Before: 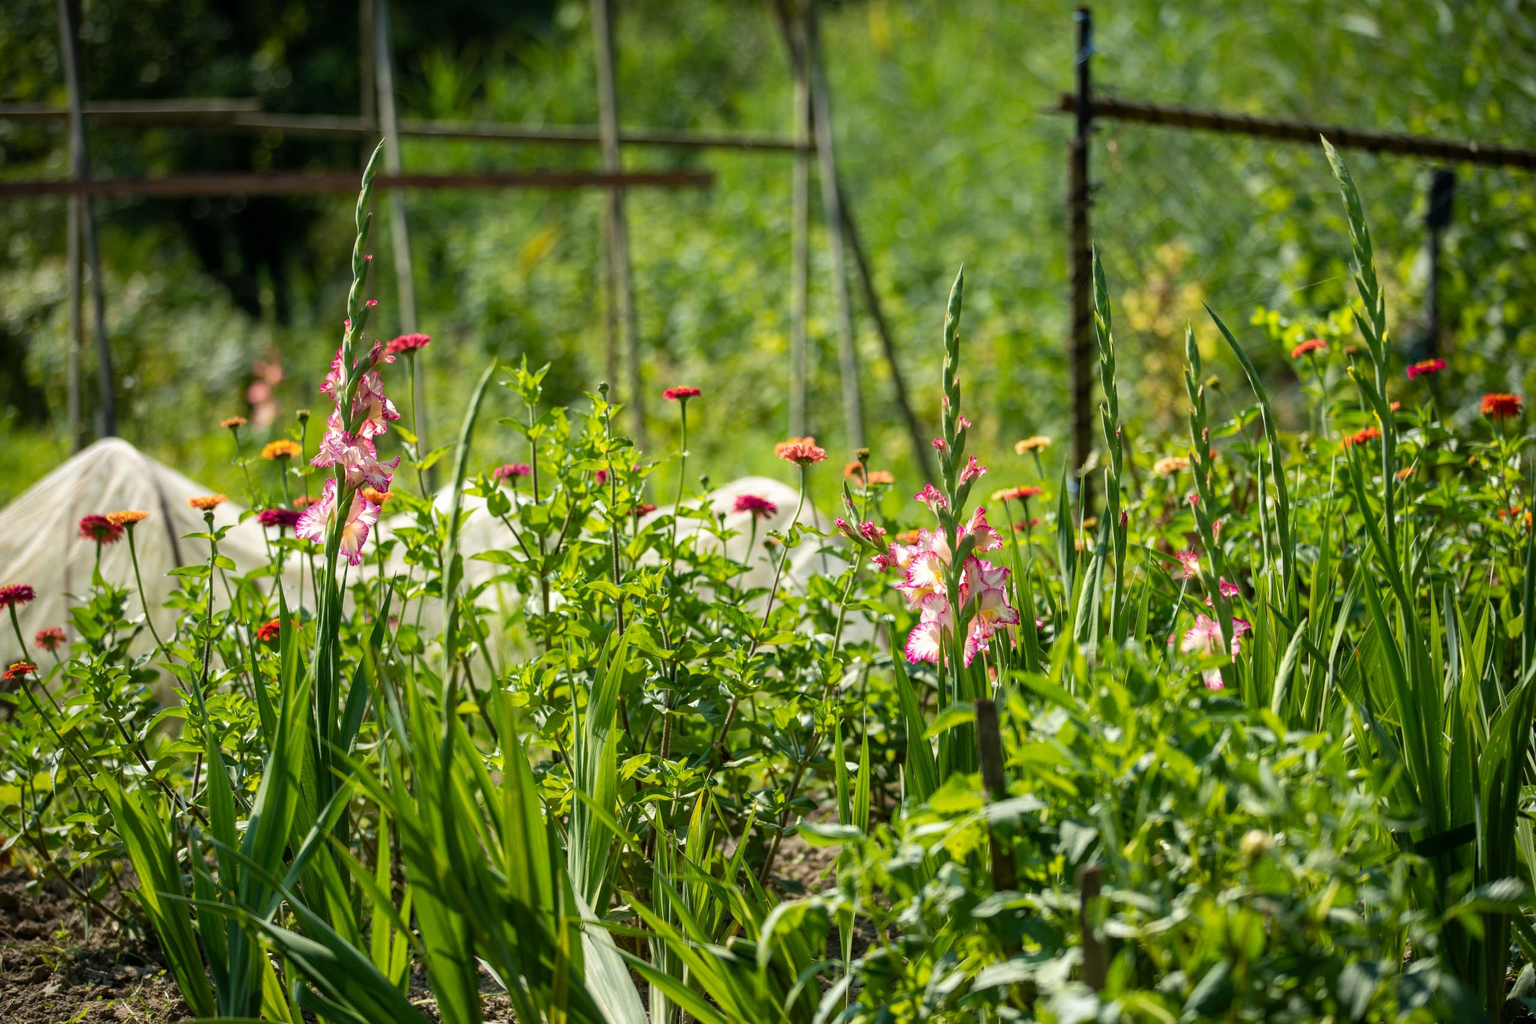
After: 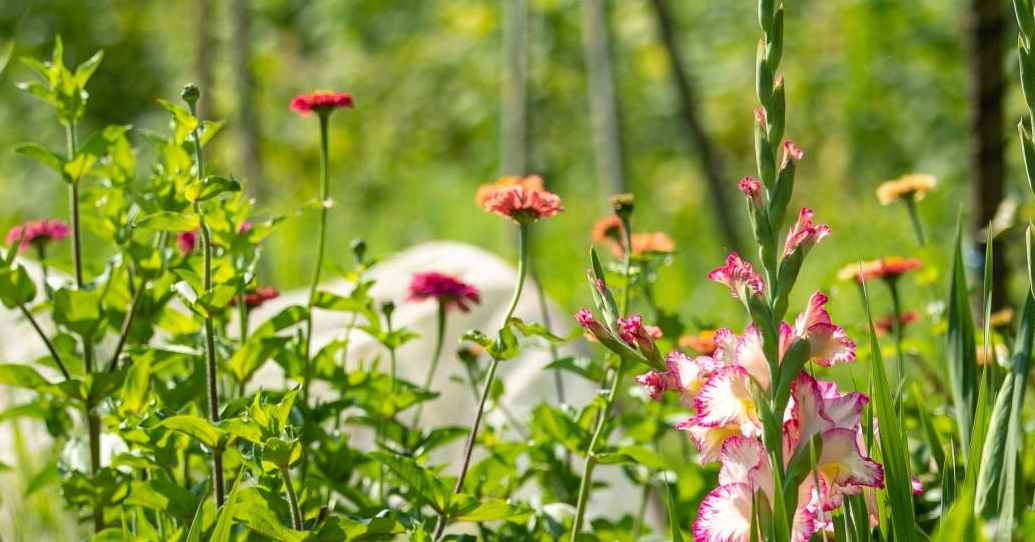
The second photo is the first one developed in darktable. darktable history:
crop: left 31.839%, top 32.421%, right 27.724%, bottom 35.777%
